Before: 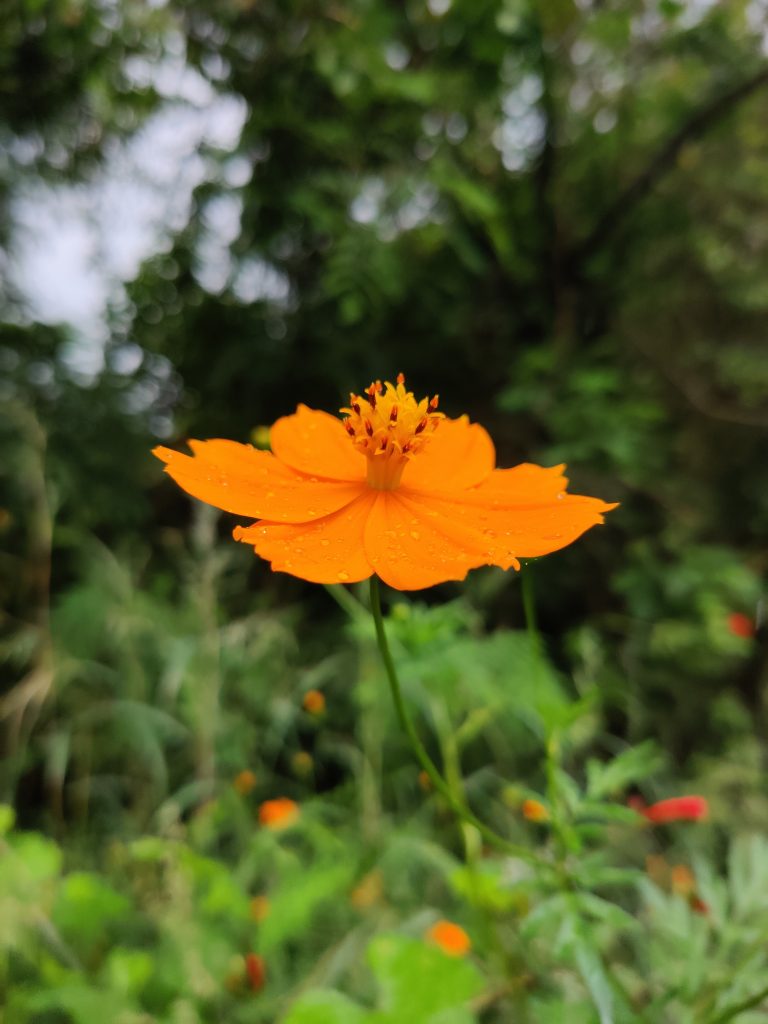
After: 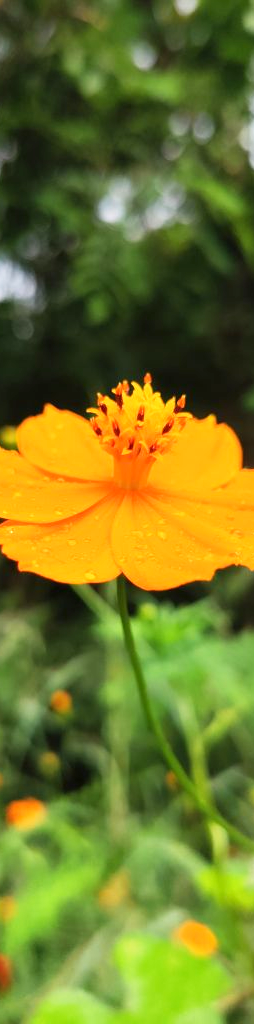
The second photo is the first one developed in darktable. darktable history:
crop: left 33.056%, right 33.773%
exposure: exposure 0.52 EV, compensate highlight preservation false
base curve: curves: ch0 [(0, 0) (0.666, 0.806) (1, 1)], preserve colors none
